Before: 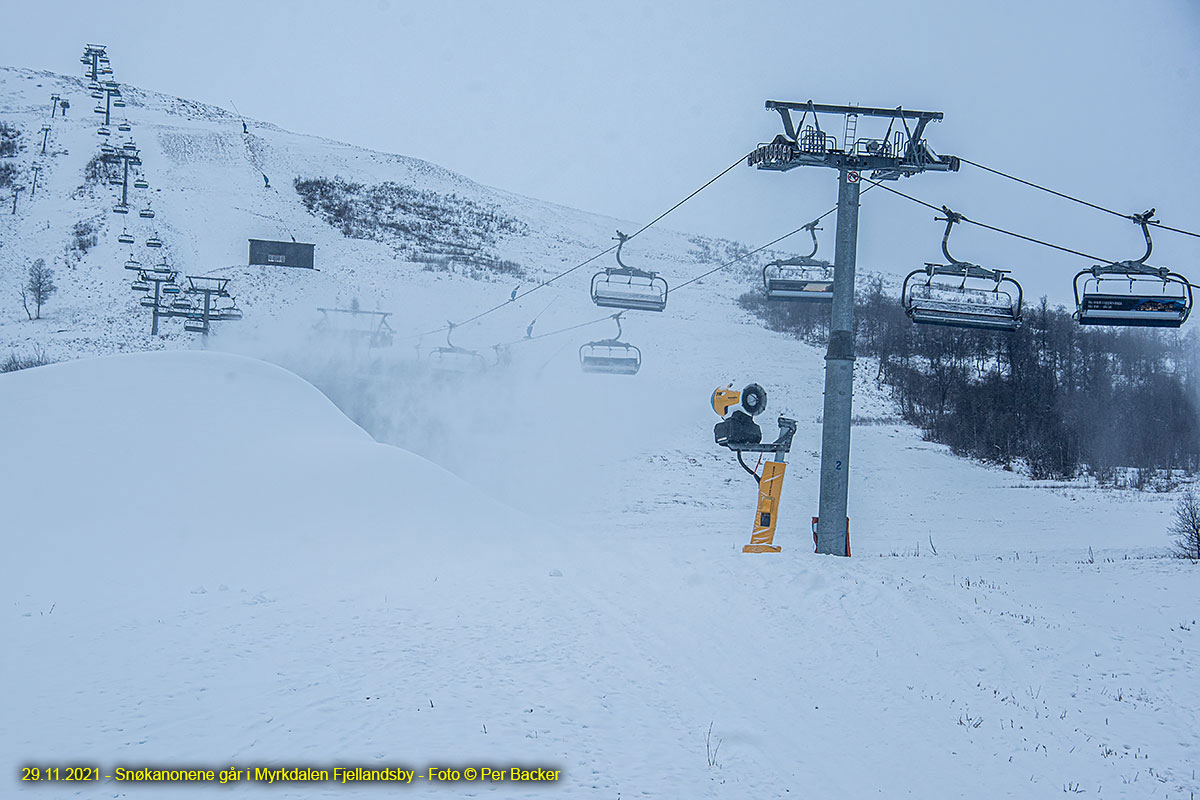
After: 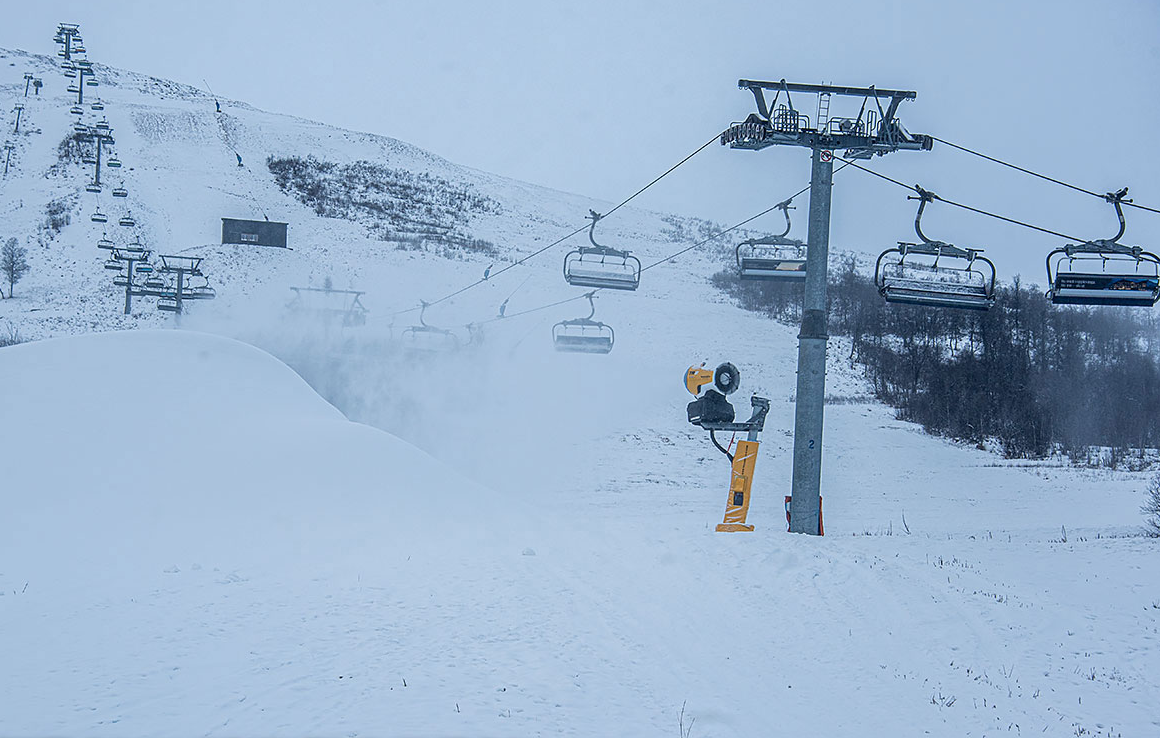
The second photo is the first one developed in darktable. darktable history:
crop: left 2.325%, top 2.747%, right 0.96%, bottom 4.918%
